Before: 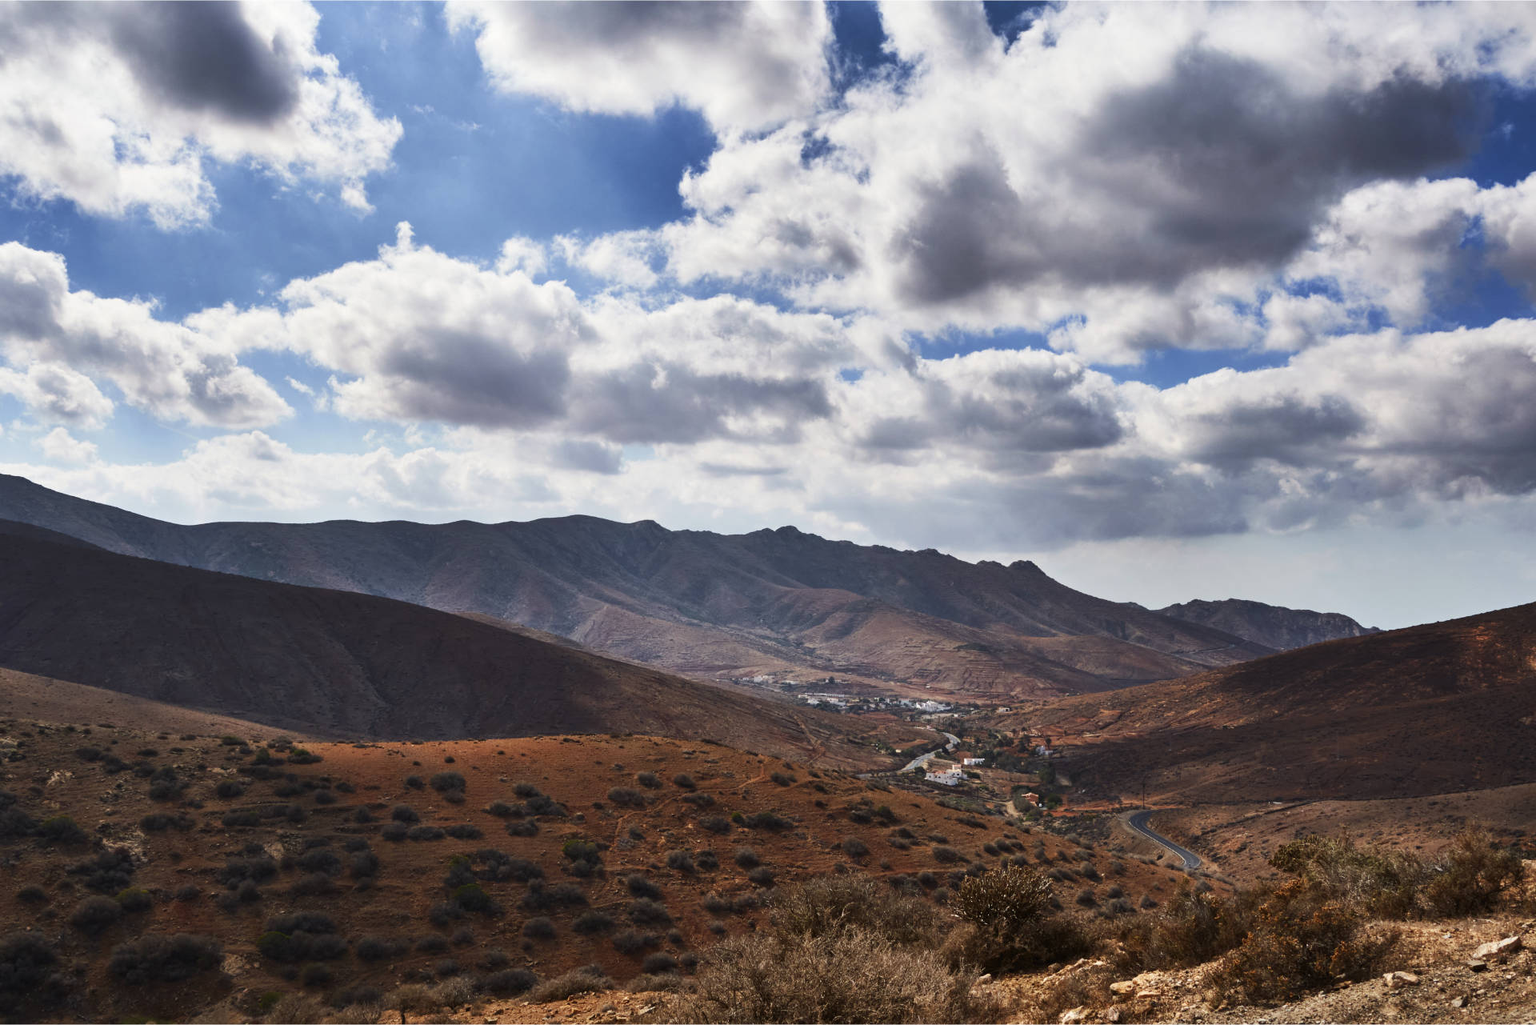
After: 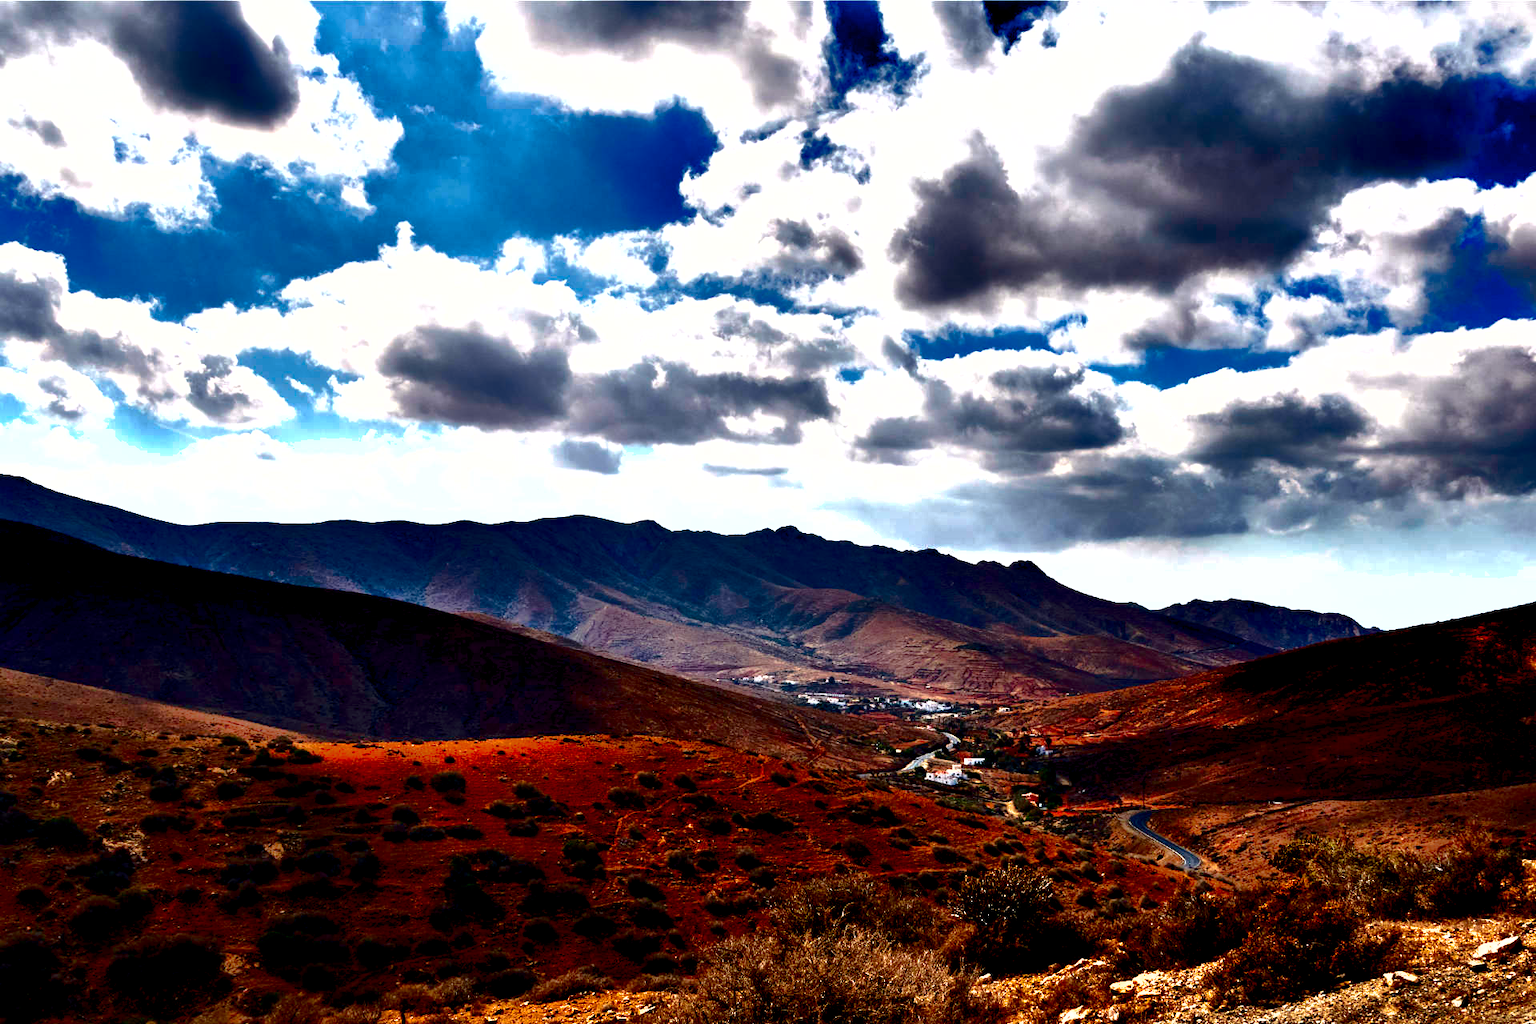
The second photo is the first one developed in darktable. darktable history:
contrast equalizer: octaves 7, y [[0.6 ×6], [0.55 ×6], [0 ×6], [0 ×6], [0 ×6]]
shadows and highlights: on, module defaults
color balance rgb: global offset › luminance -0.841%, perceptual saturation grading › global saturation 30.743%, perceptual brilliance grading › highlights 14.61%, perceptual brilliance grading › mid-tones -6.35%, perceptual brilliance grading › shadows -26.288%
contrast brightness saturation: contrast 0.13, brightness -0.221, saturation 0.139
